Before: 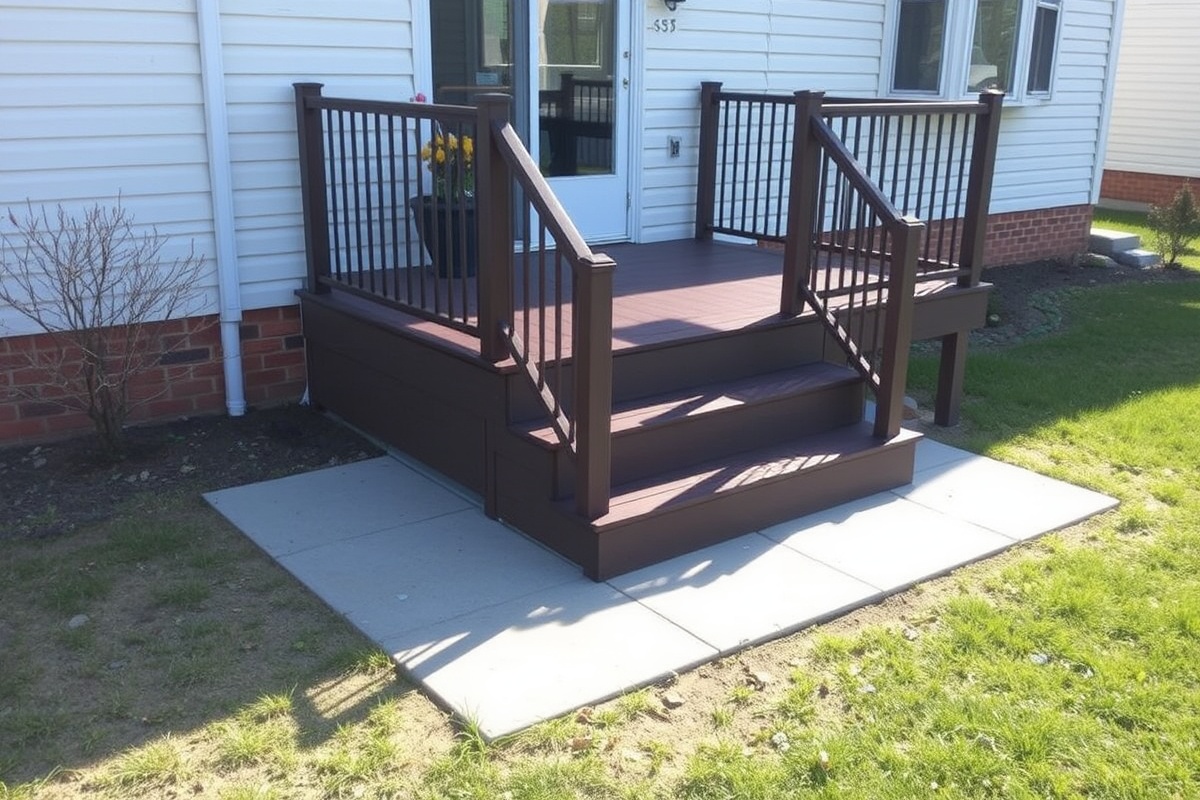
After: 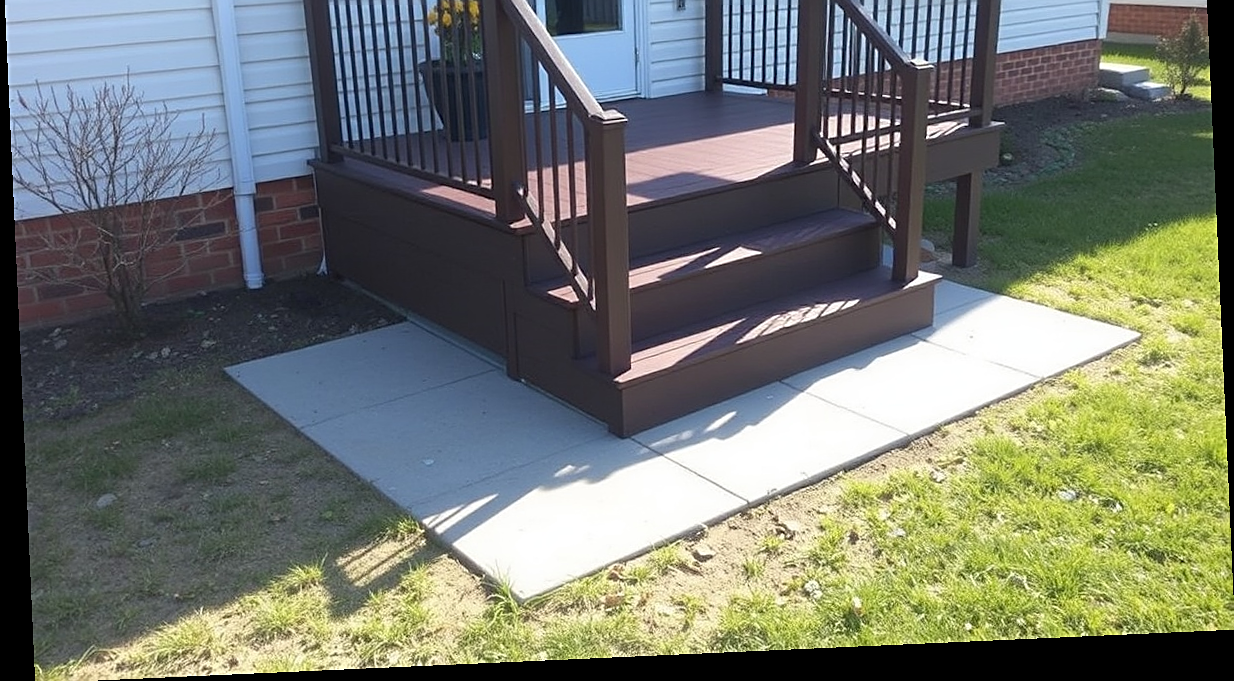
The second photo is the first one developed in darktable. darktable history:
rotate and perspective: rotation -2.56°, automatic cropping off
sharpen: on, module defaults
crop and rotate: top 19.998%
